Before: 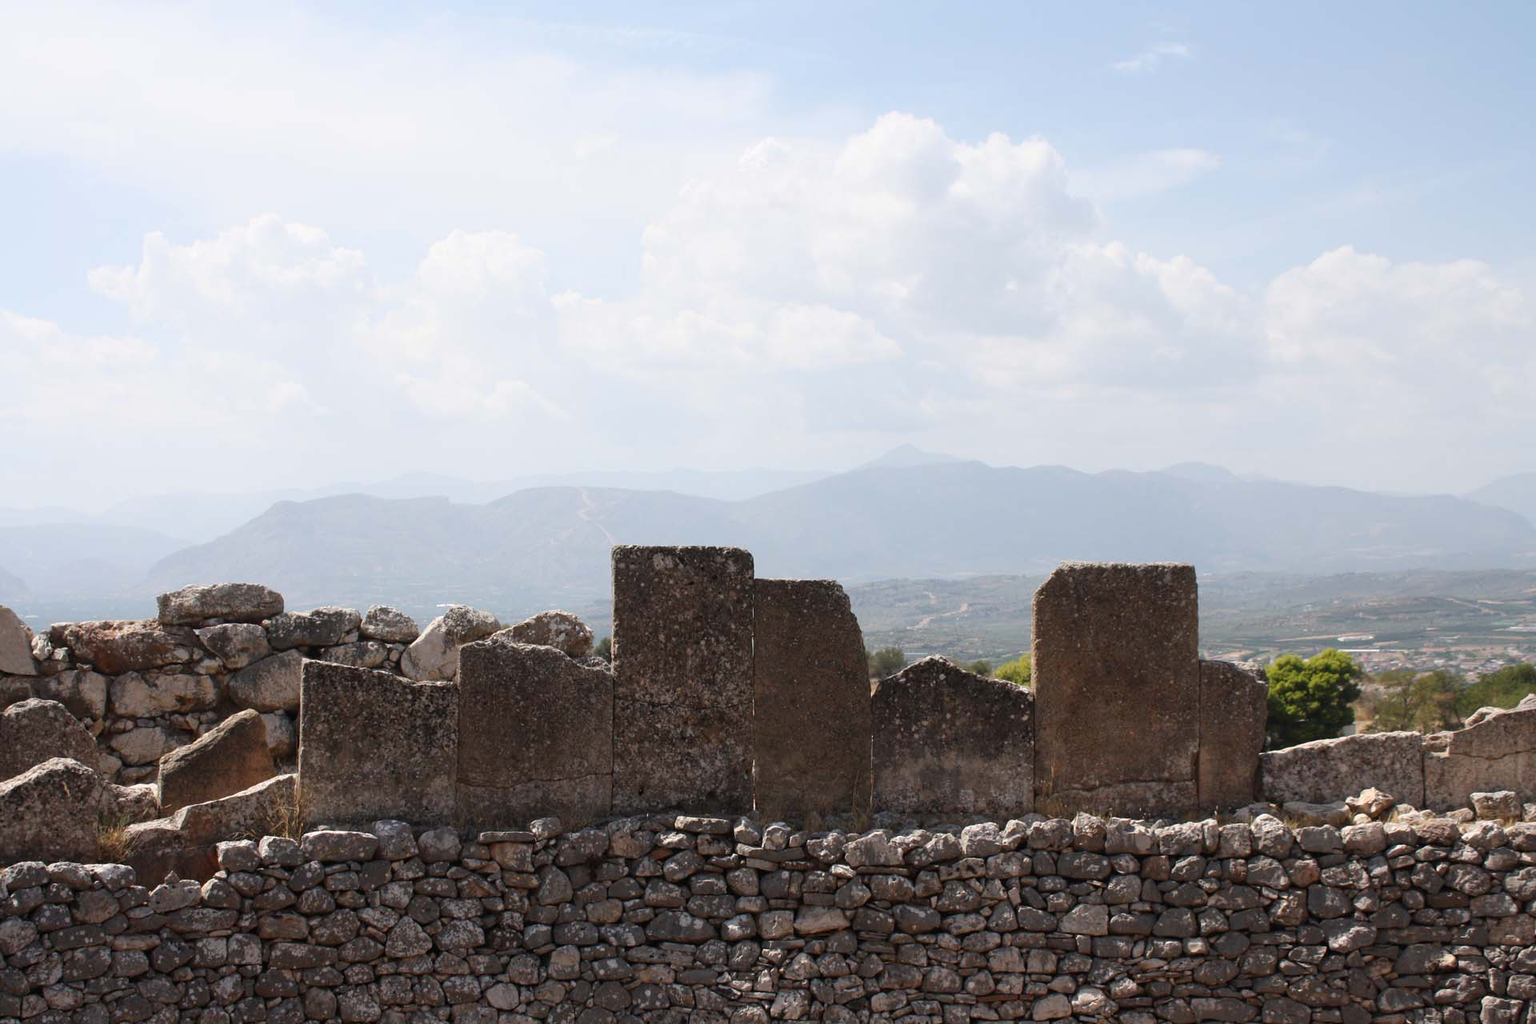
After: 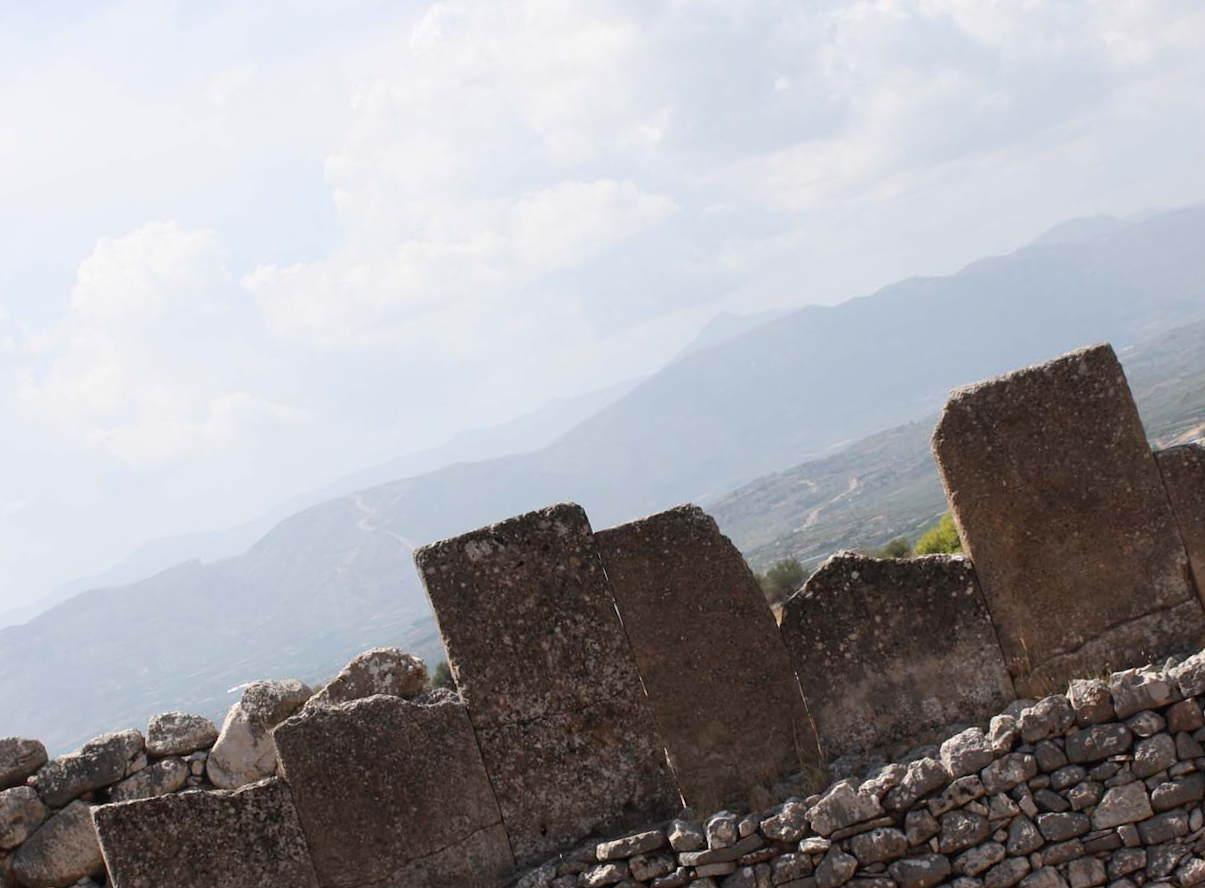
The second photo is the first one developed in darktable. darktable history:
crop and rotate: angle 18.56°, left 6.743%, right 3.726%, bottom 1.056%
